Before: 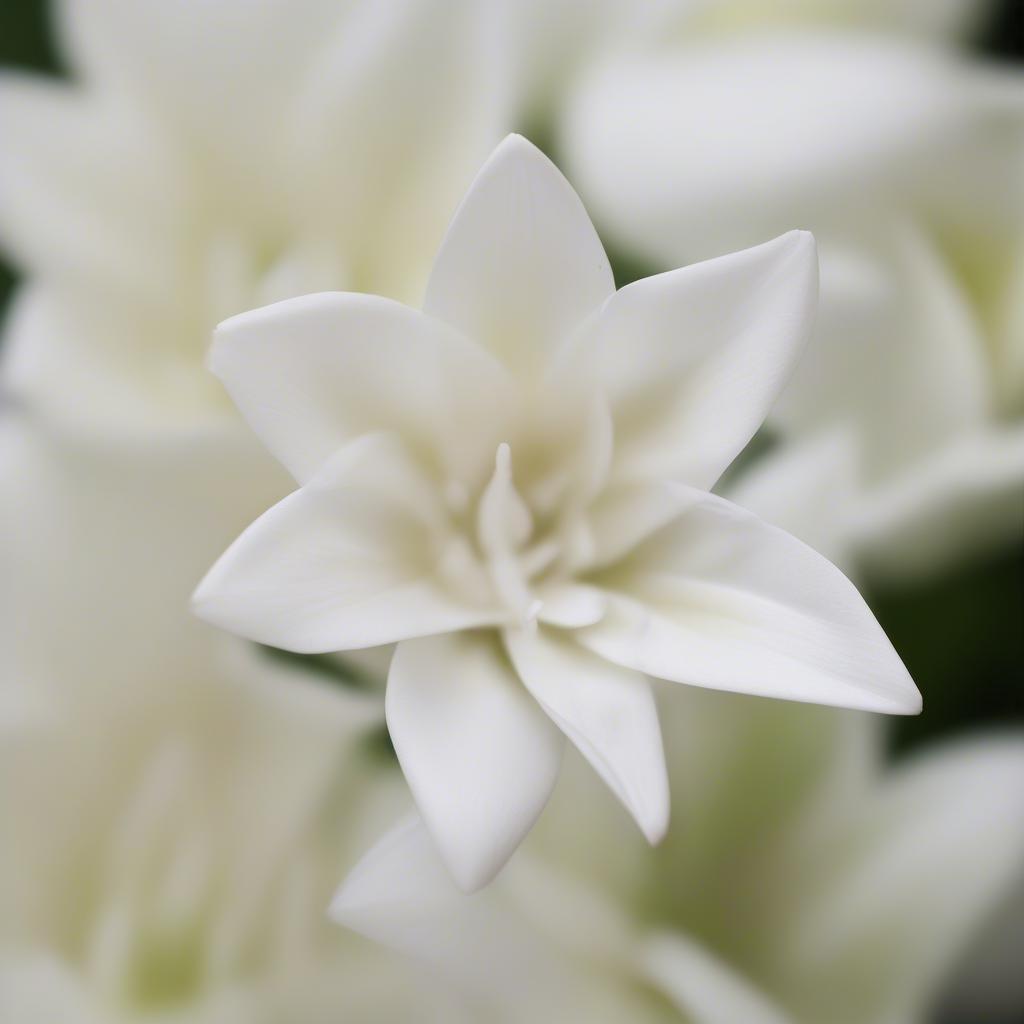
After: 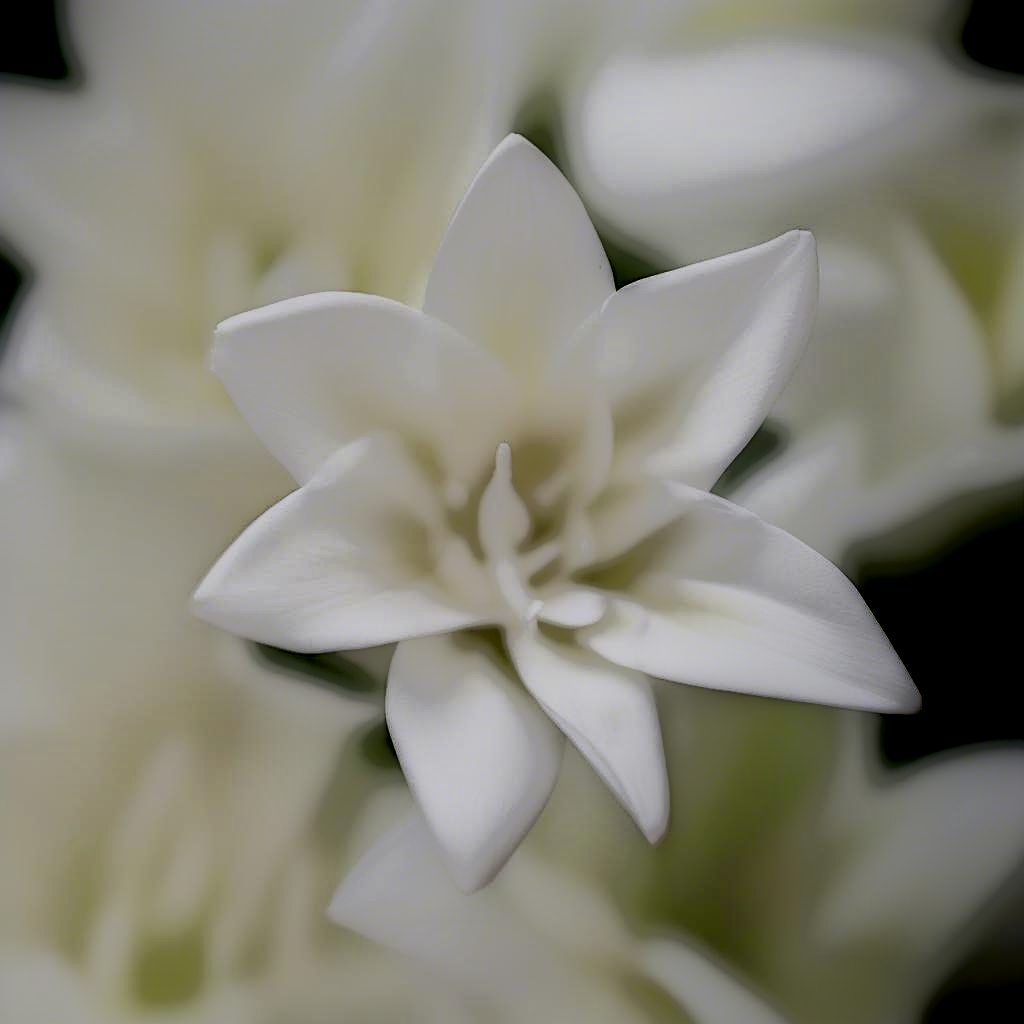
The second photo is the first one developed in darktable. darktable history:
local contrast: highlights 2%, shadows 223%, detail 164%, midtone range 0.006
sharpen: on, module defaults
shadows and highlights: shadows 30.21
